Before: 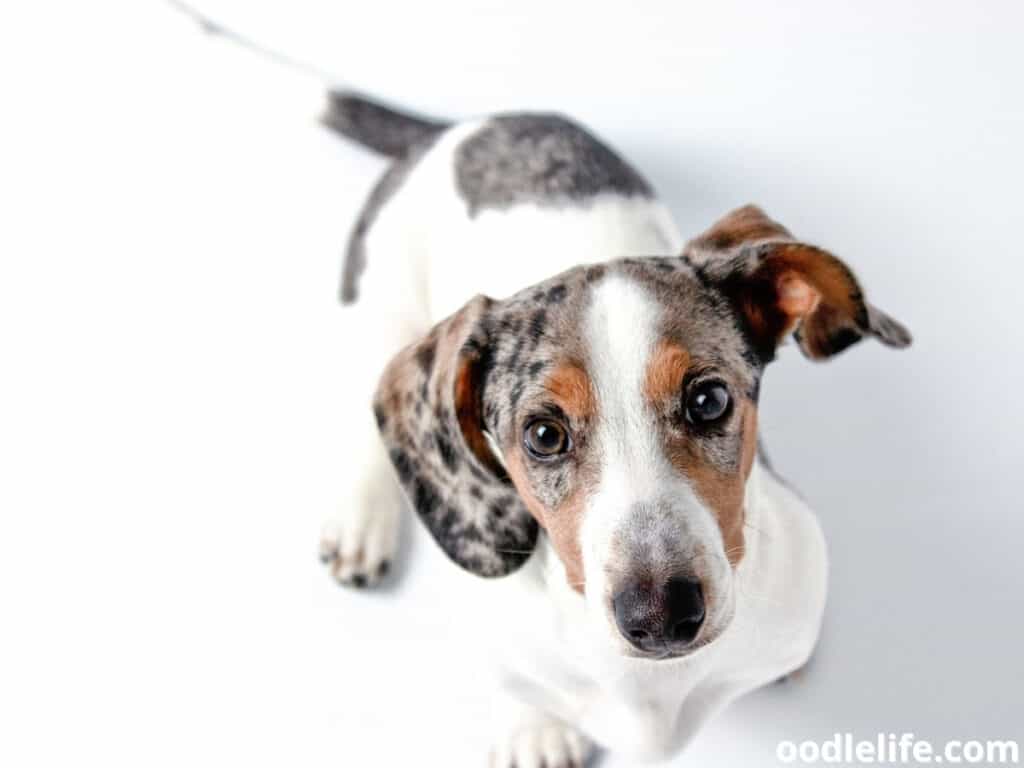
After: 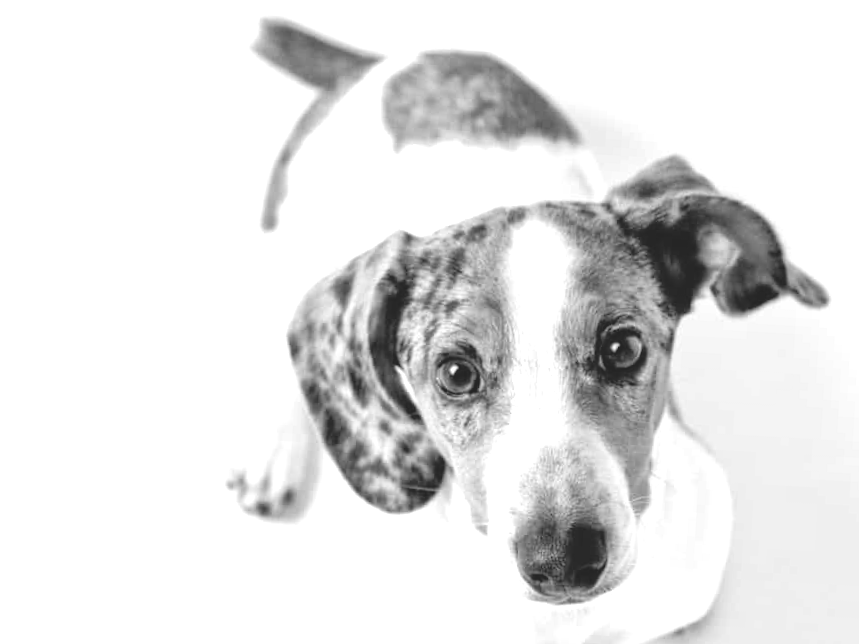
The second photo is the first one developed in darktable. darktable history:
crop and rotate: angle -3.27°, left 5.211%, top 5.211%, right 4.607%, bottom 4.607%
colorize: saturation 60%, source mix 100%
monochrome: on, module defaults
exposure: compensate highlight preservation false
